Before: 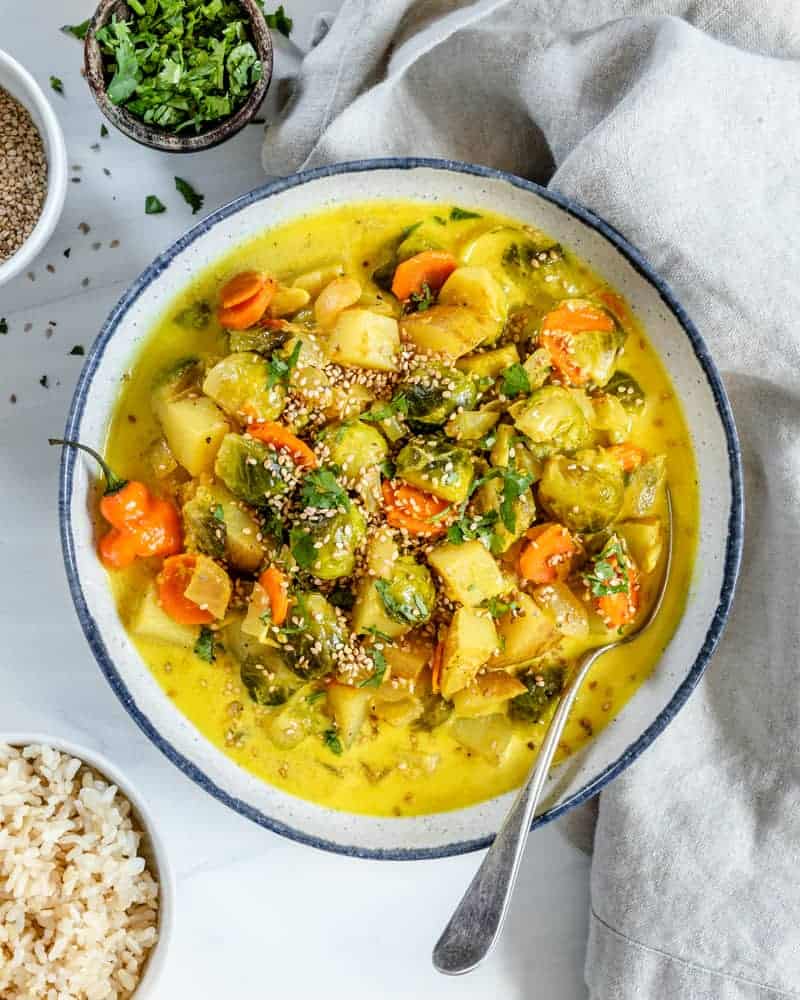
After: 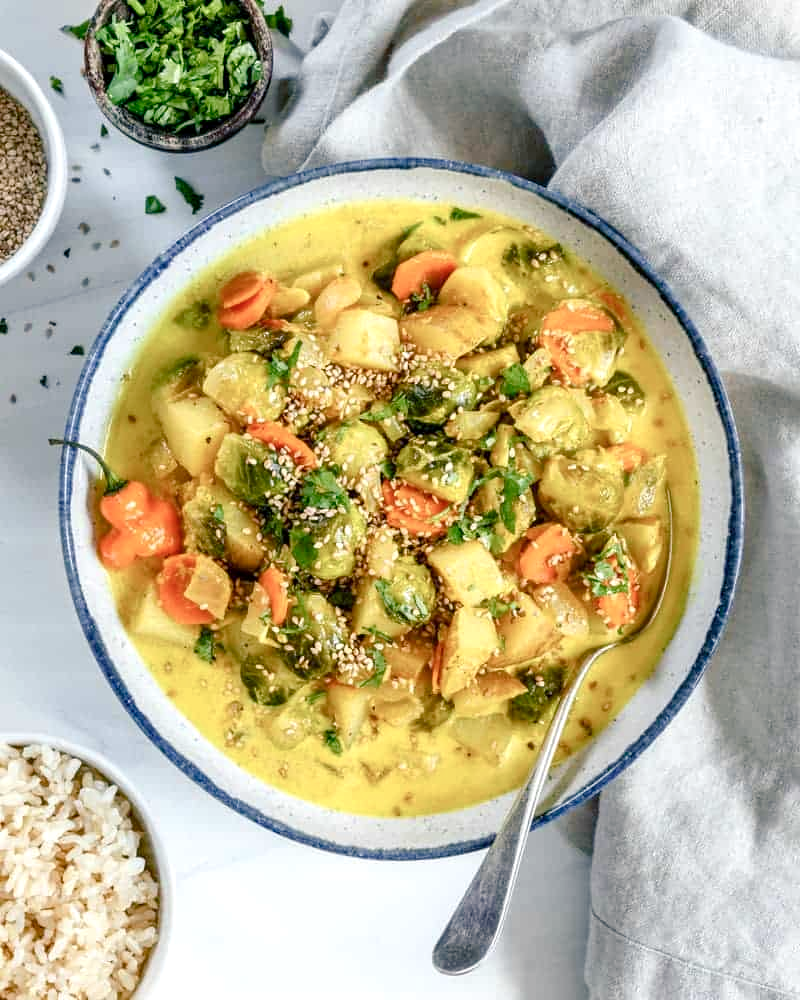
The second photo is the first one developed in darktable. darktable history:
exposure: black level correction 0.001, exposure 0.193 EV, compensate highlight preservation false
color balance rgb: shadows lift › chroma 7.574%, shadows lift › hue 244.27°, perceptual saturation grading › global saturation 0.555%, perceptual saturation grading › highlights -30.436%, perceptual saturation grading › shadows 20.373%, global vibrance 20%
